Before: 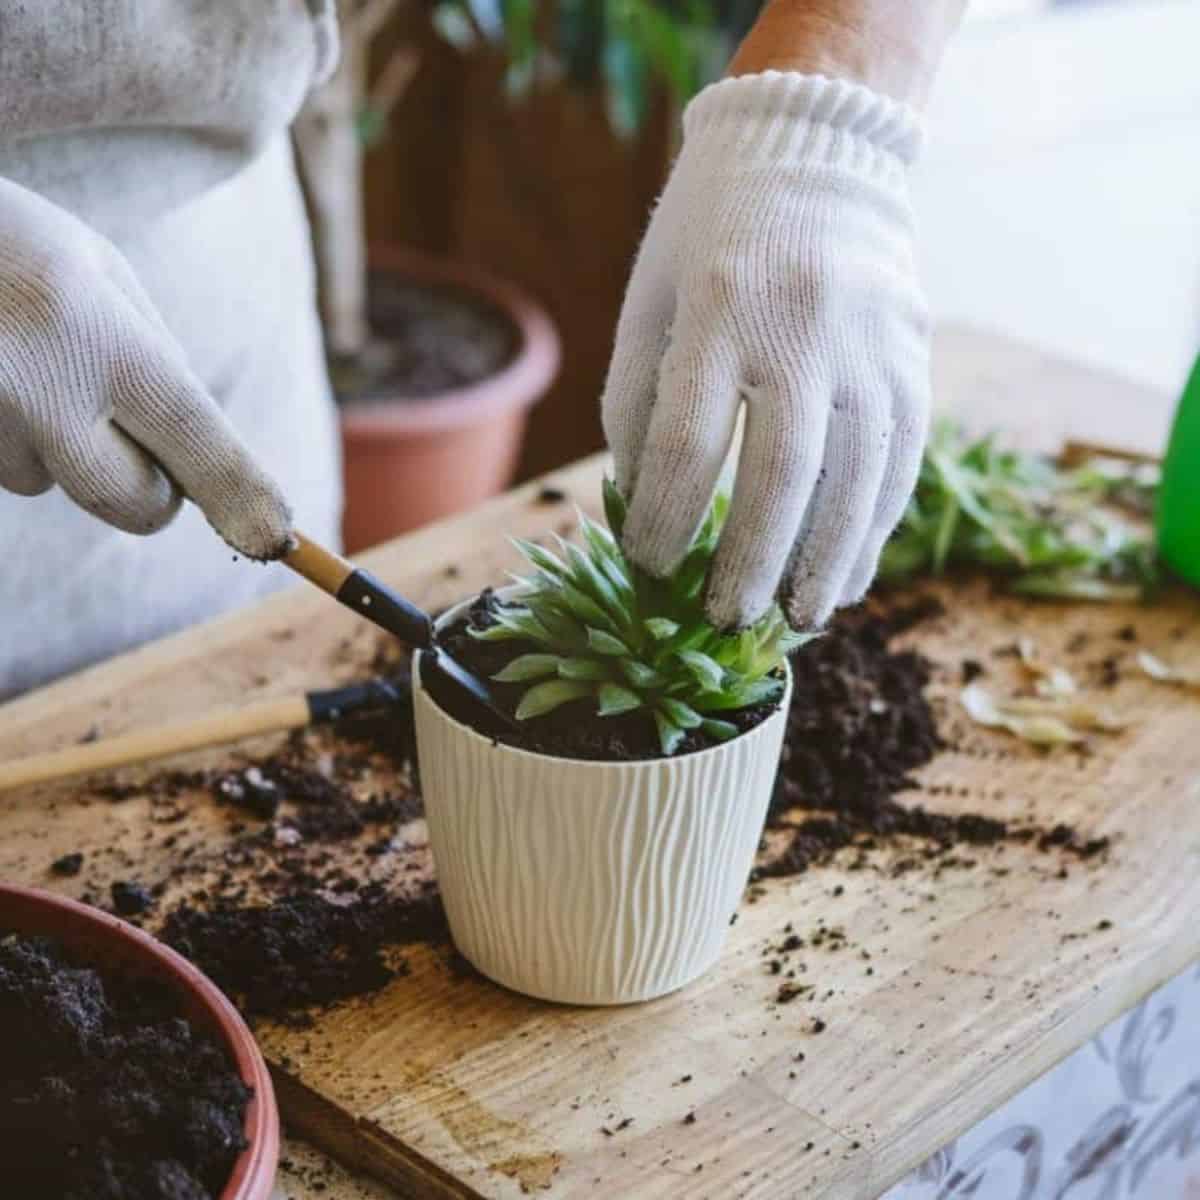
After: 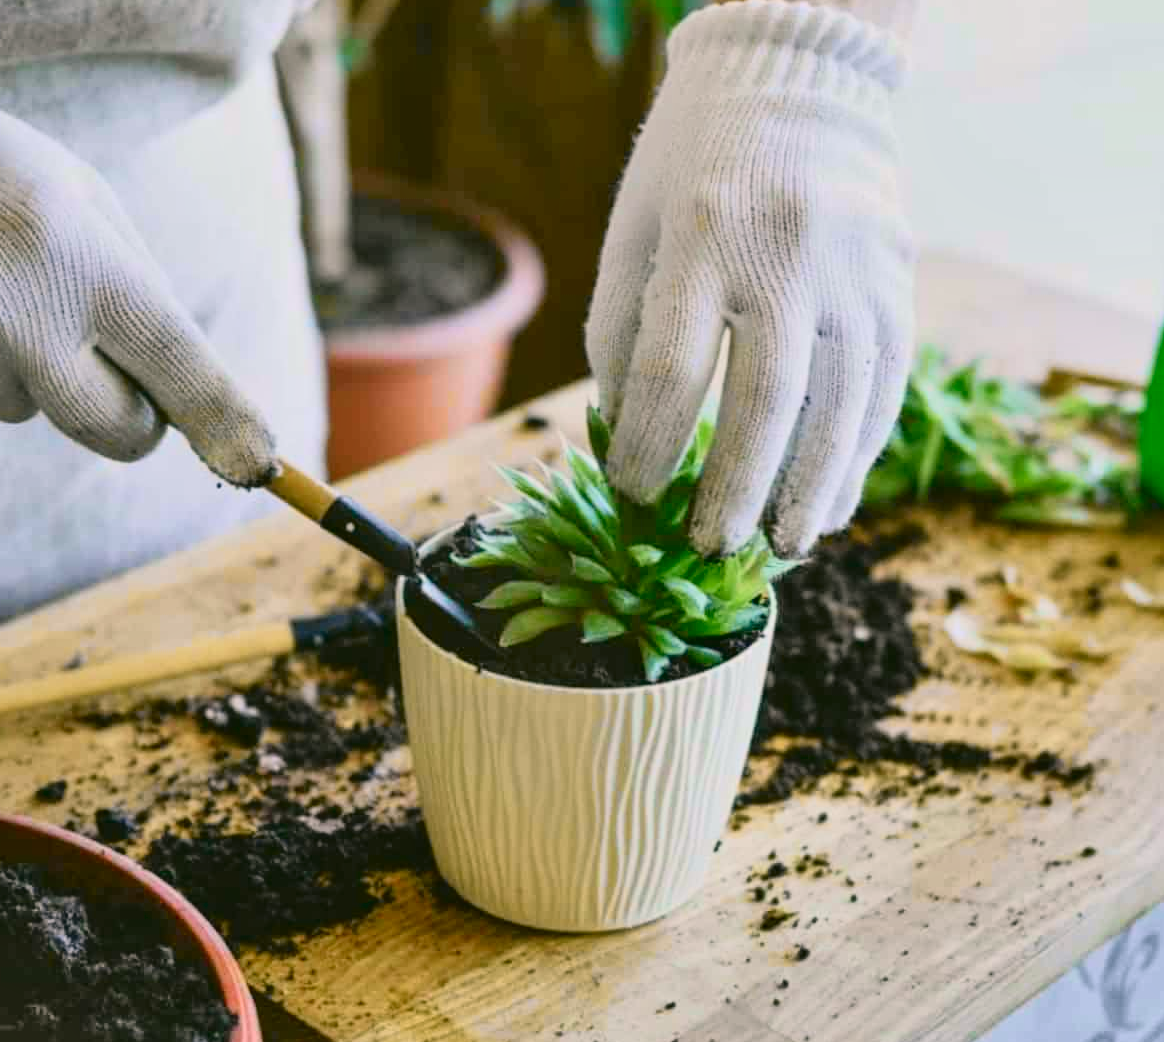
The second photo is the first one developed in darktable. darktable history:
shadows and highlights: low approximation 0.01, soften with gaussian
tone curve: curves: ch0 [(0, 0.022) (0.114, 0.088) (0.282, 0.316) (0.446, 0.511) (0.613, 0.693) (0.786, 0.843) (0.999, 0.949)]; ch1 [(0, 0) (0.395, 0.343) (0.463, 0.427) (0.486, 0.474) (0.503, 0.5) (0.535, 0.522) (0.555, 0.546) (0.594, 0.614) (0.755, 0.793) (1, 1)]; ch2 [(0, 0) (0.369, 0.388) (0.449, 0.431) (0.501, 0.5) (0.528, 0.517) (0.561, 0.598) (0.697, 0.721) (1, 1)], color space Lab, independent channels, preserve colors none
color correction: highlights a* 4.39, highlights b* 4.96, shadows a* -7.93, shadows b* 4.64
crop: left 1.392%, top 6.145%, right 1.605%, bottom 6.993%
